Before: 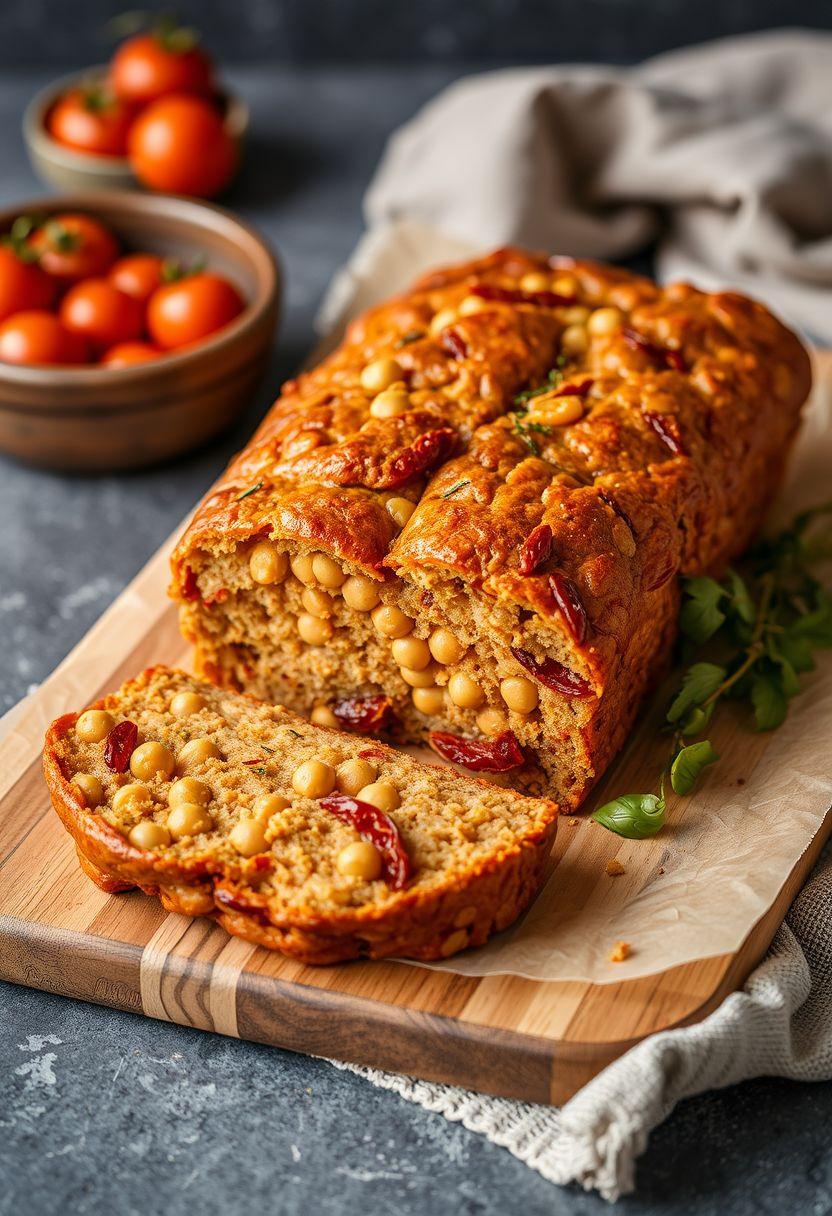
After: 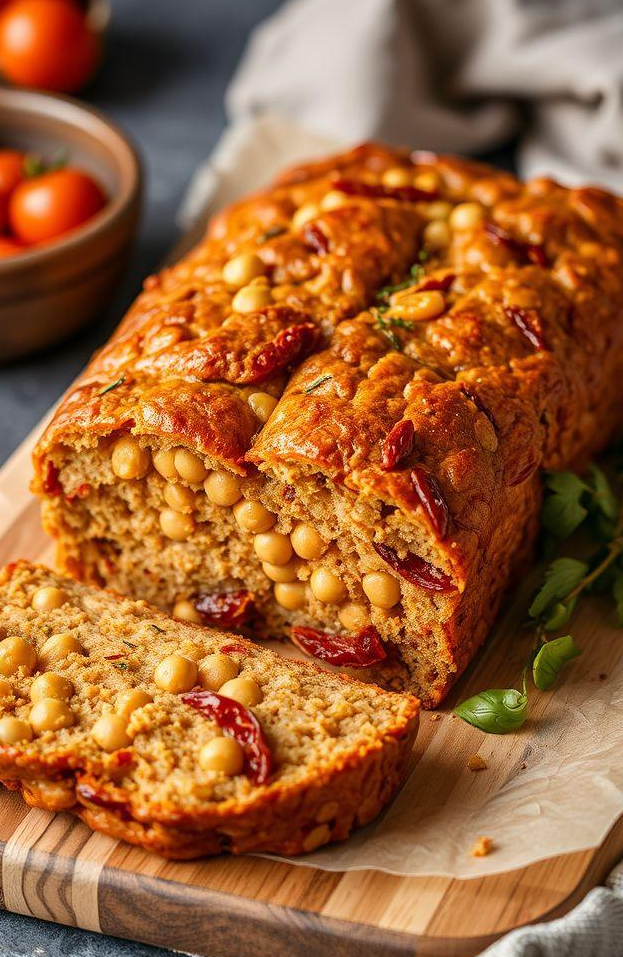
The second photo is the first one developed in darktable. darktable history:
crop: left 16.669%, top 8.642%, right 8.424%, bottom 12.594%
